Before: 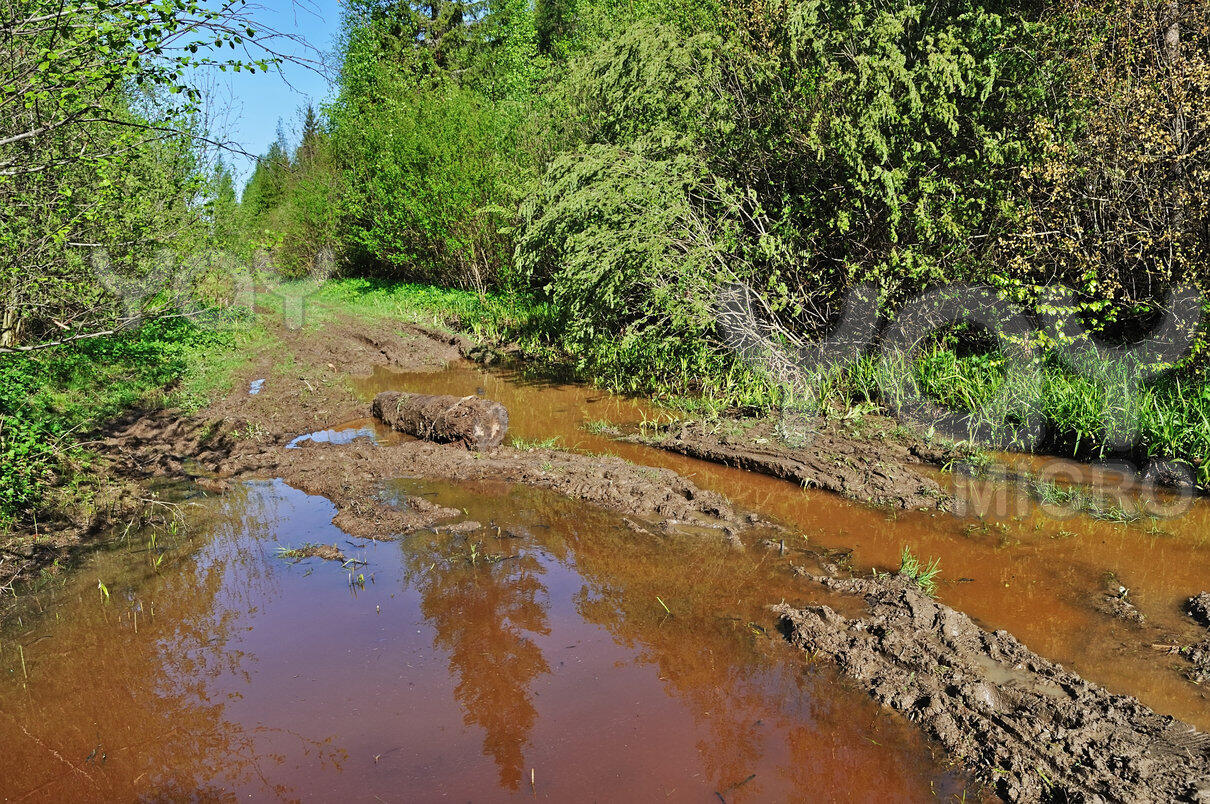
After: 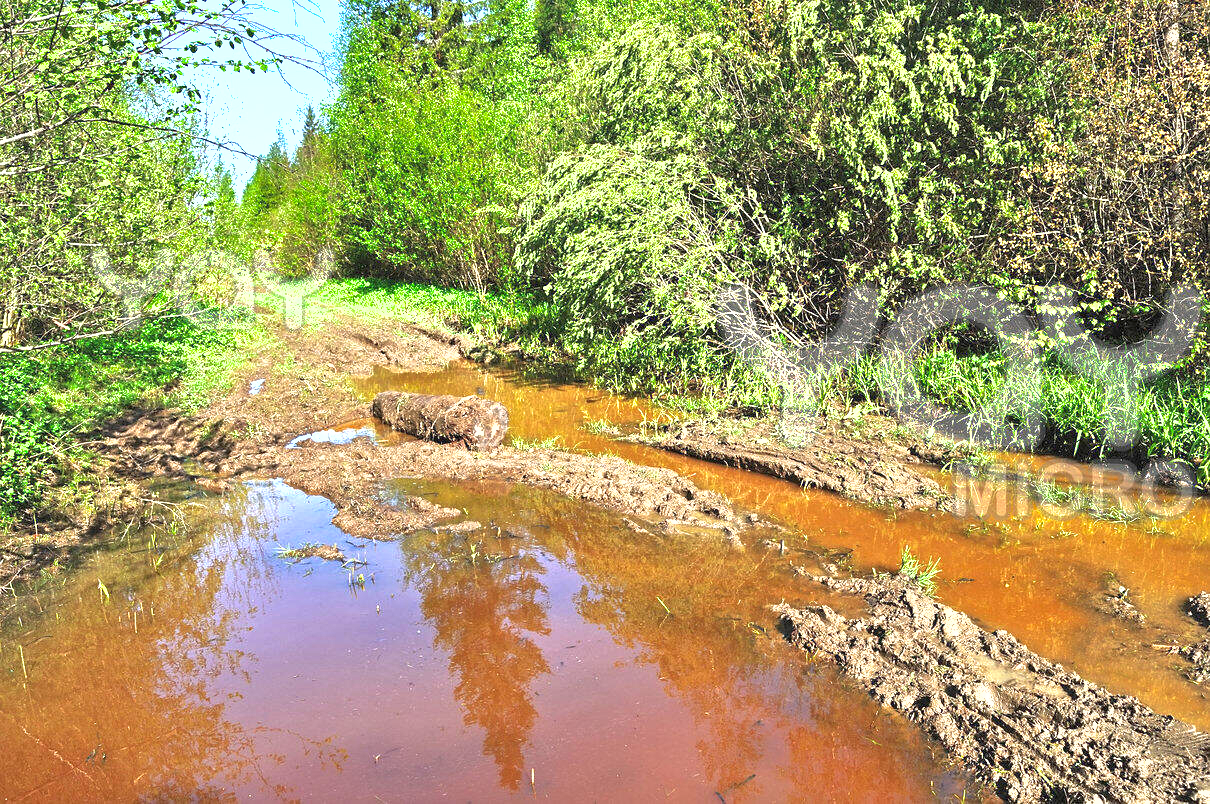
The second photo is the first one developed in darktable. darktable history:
exposure: black level correction 0, exposure 1.451 EV, compensate highlight preservation false
shadows and highlights: on, module defaults
